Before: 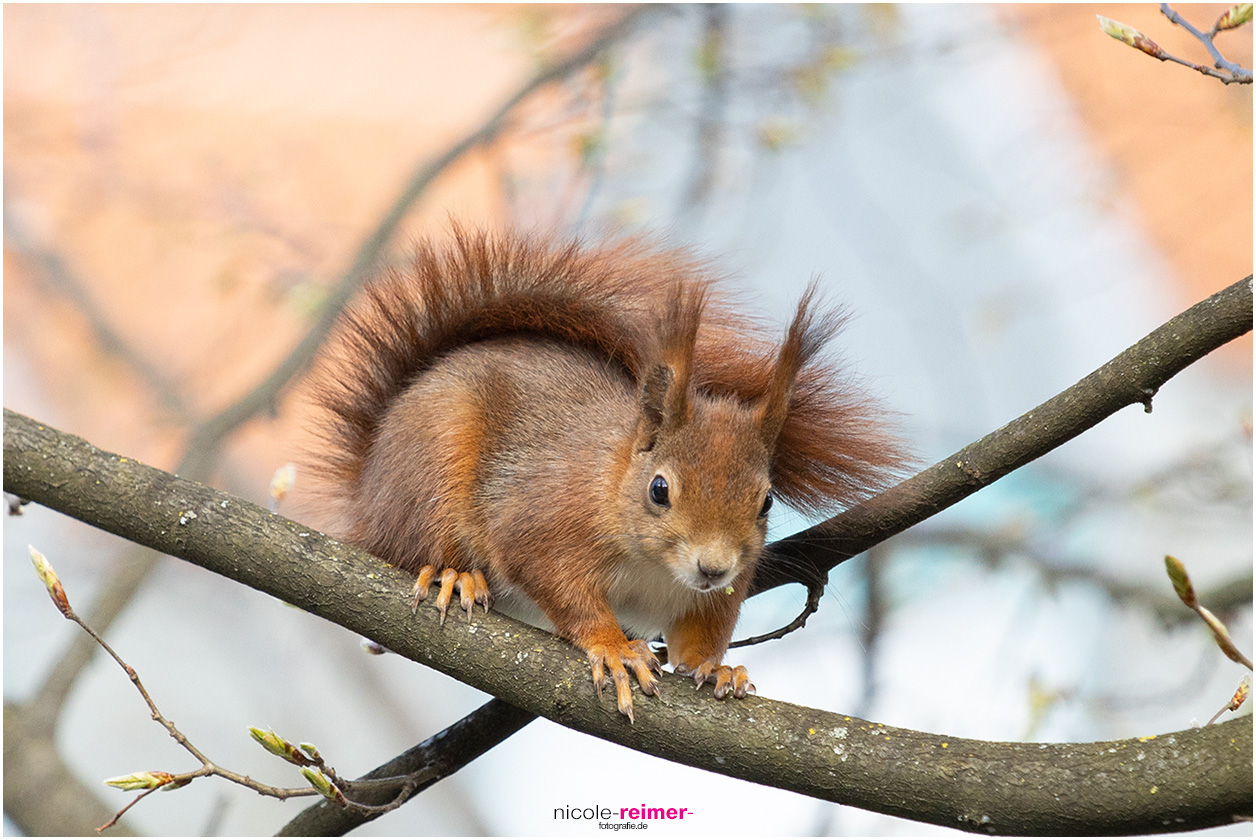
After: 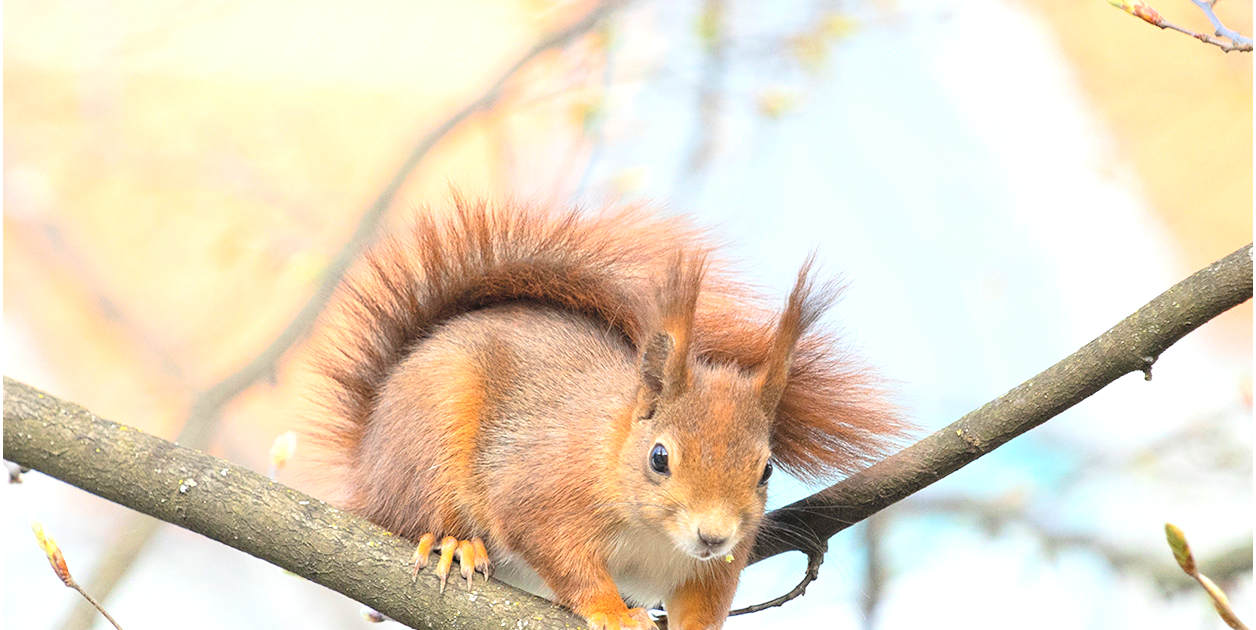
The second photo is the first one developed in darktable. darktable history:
crop: top 3.857%, bottom 21.132%
exposure: exposure 0.564 EV, compensate highlight preservation false
contrast brightness saturation: contrast 0.1, brightness 0.3, saturation 0.14
tone equalizer: on, module defaults
